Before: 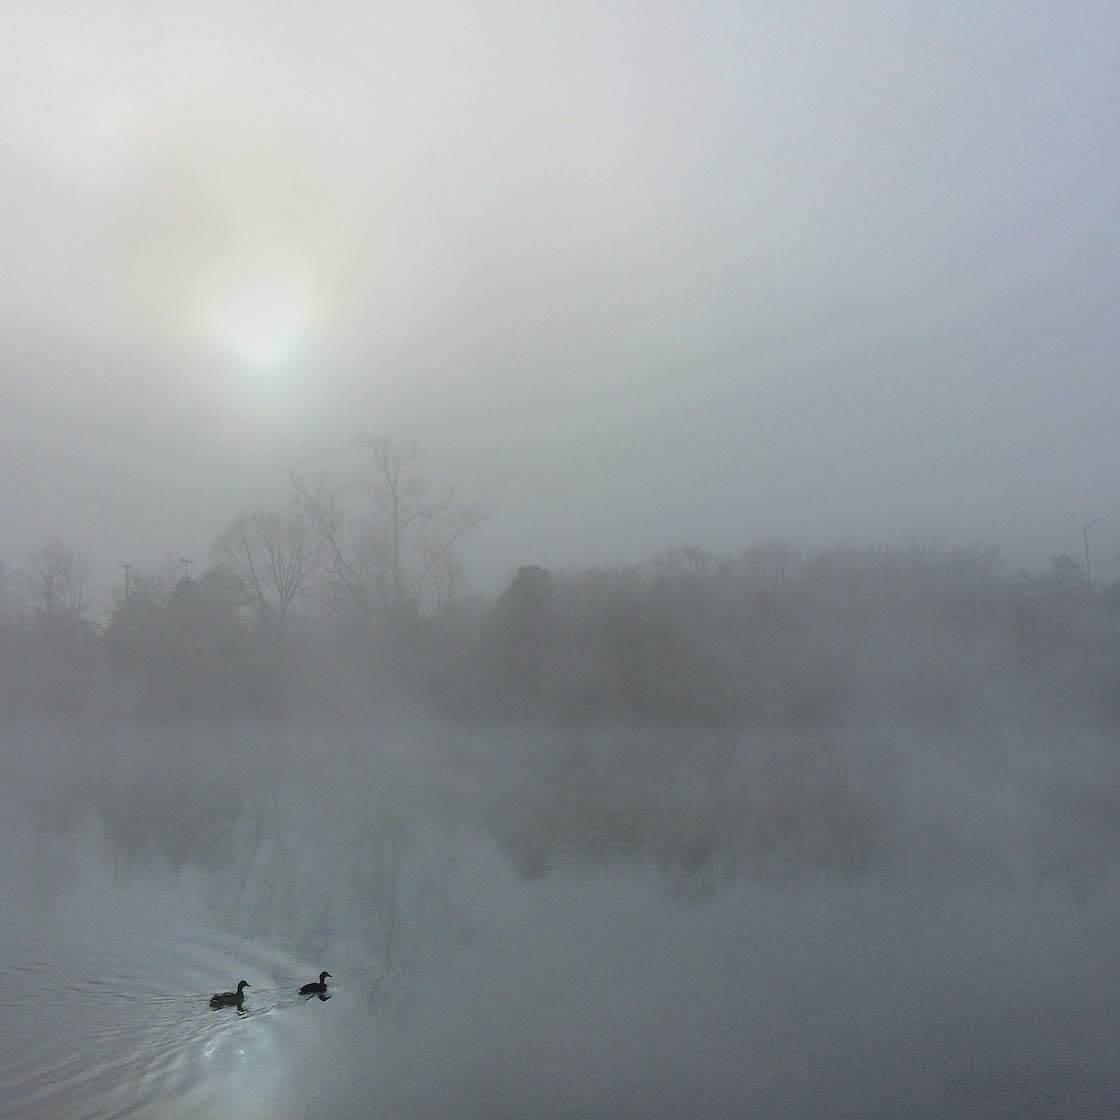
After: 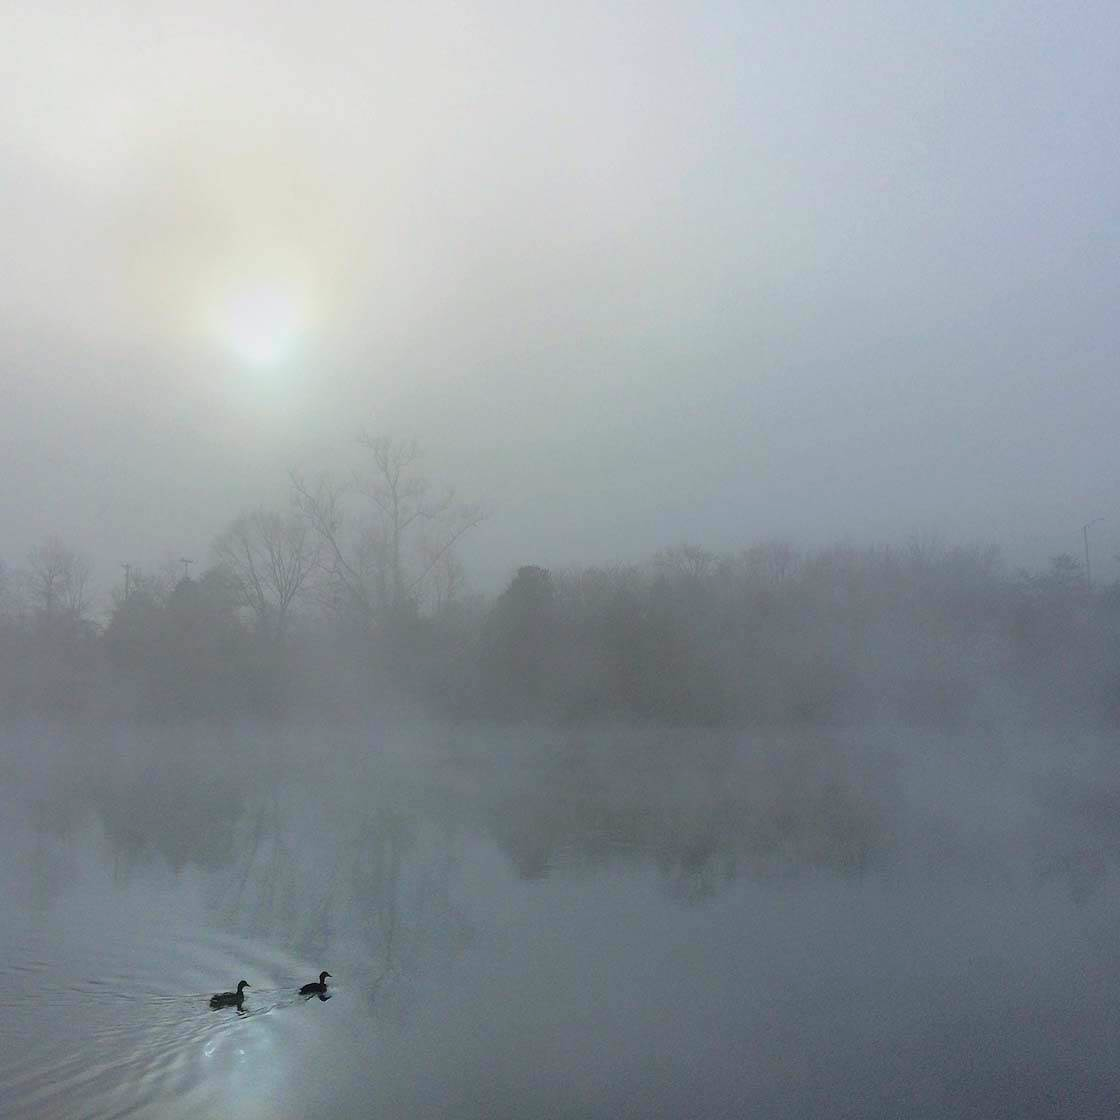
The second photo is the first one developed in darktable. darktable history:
contrast brightness saturation: contrast 0.094, saturation 0.278
